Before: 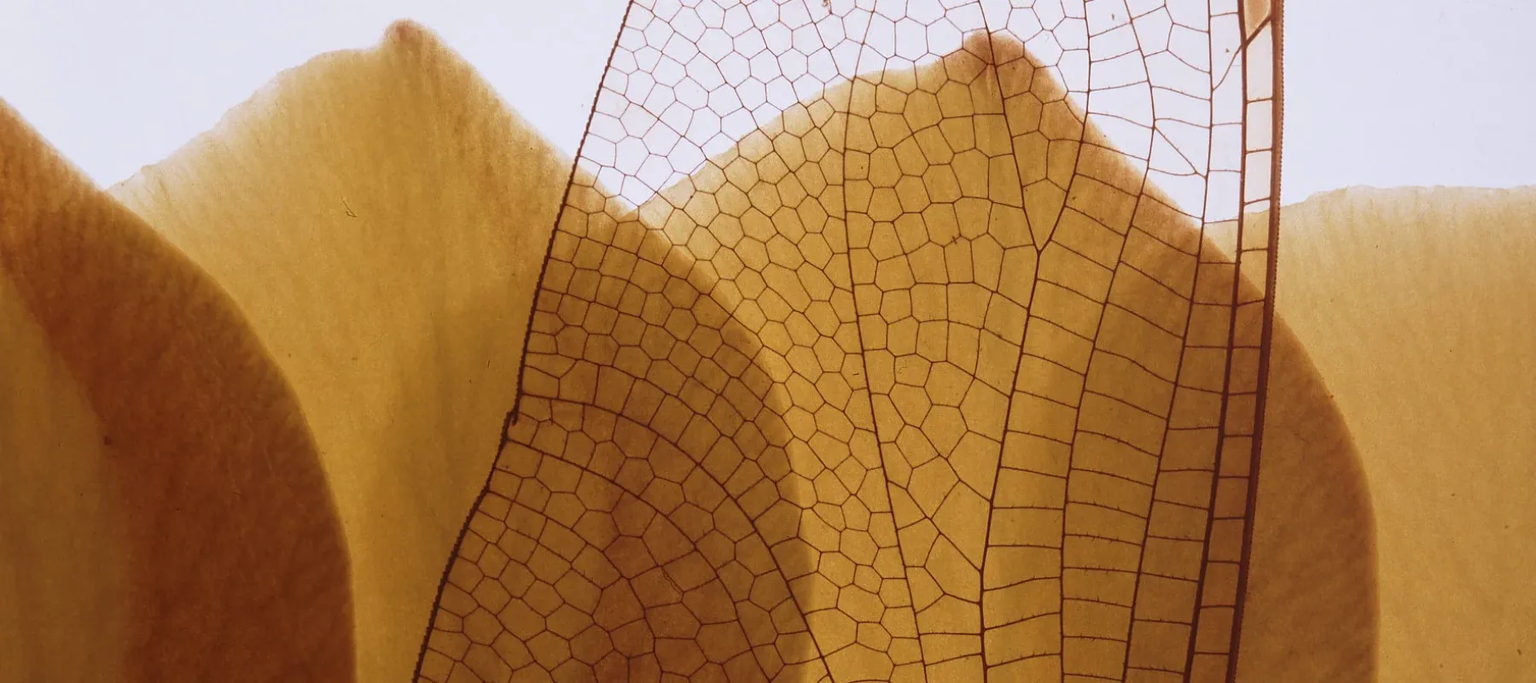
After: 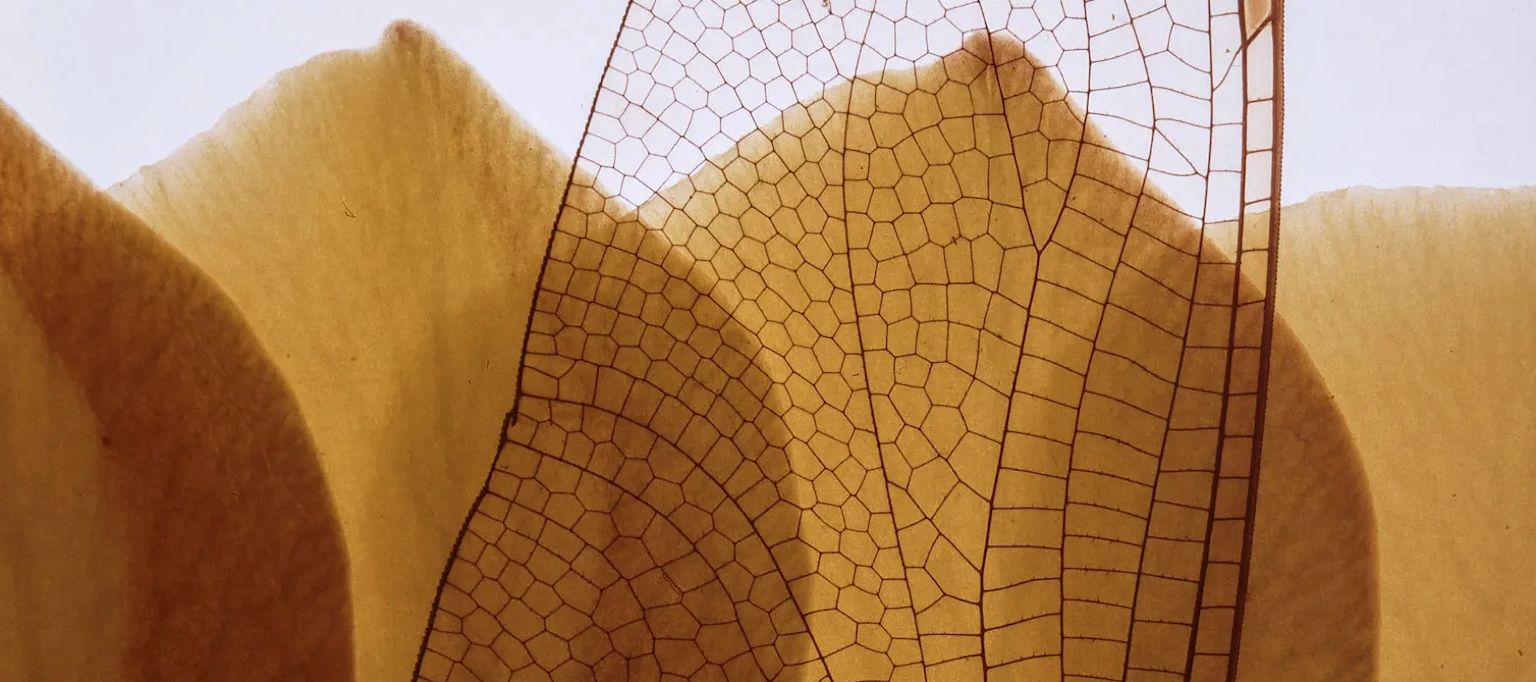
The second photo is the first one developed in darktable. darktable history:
crop and rotate: left 0.126%
local contrast: on, module defaults
